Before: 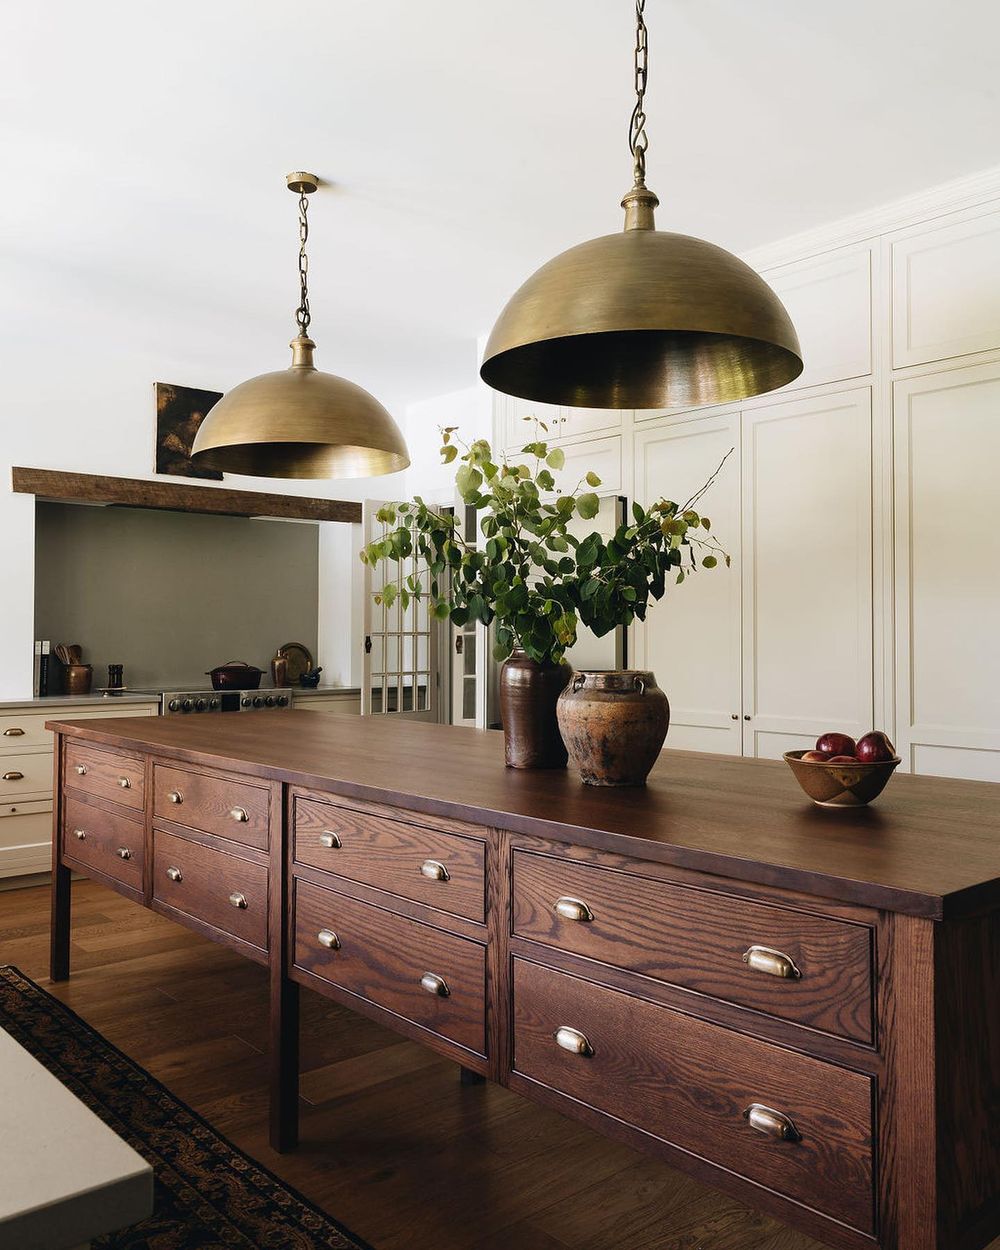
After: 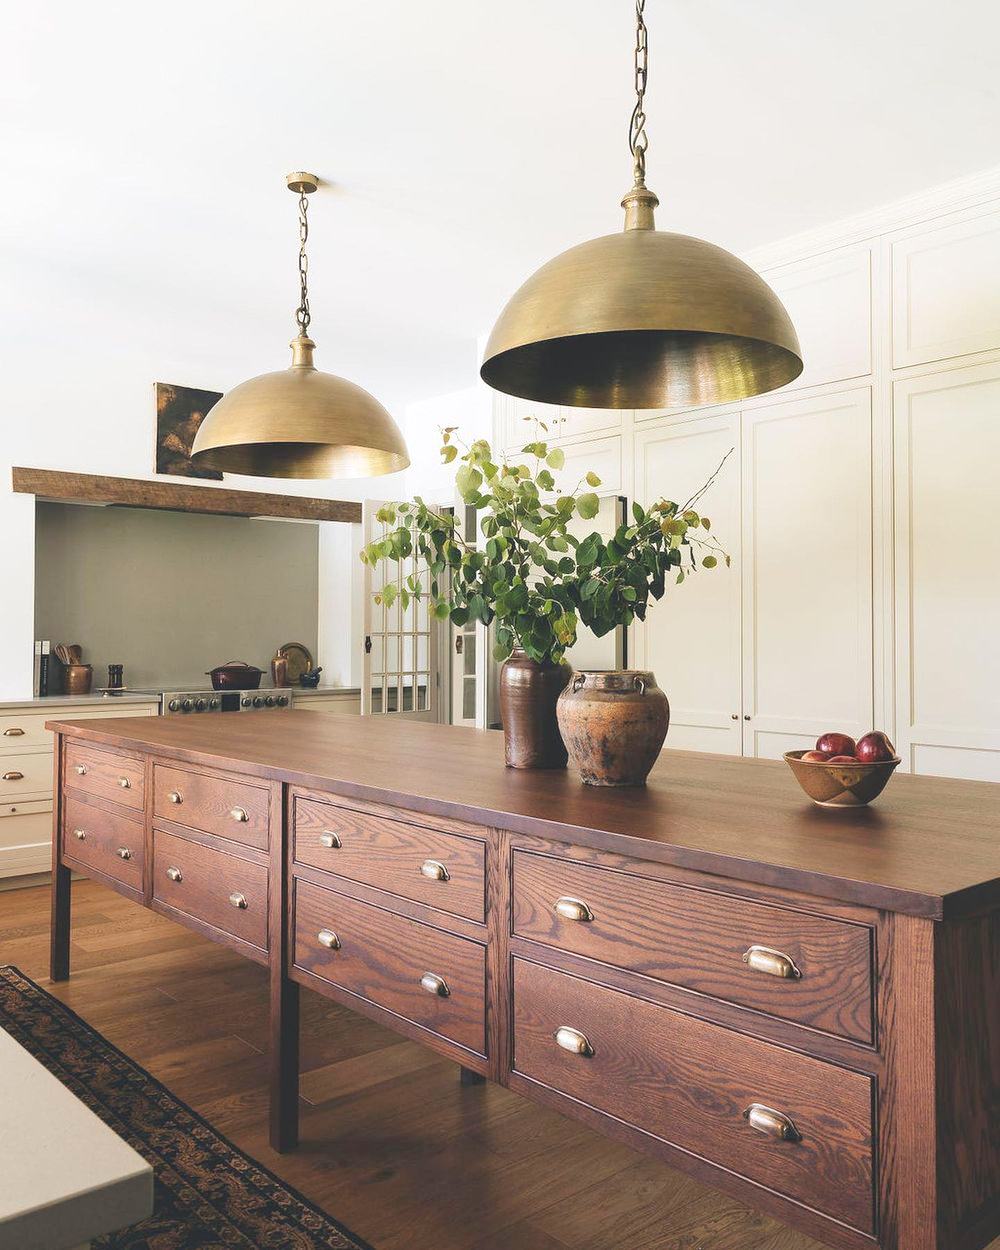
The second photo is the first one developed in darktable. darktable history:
contrast brightness saturation: contrast -0.156, brightness 0.051, saturation -0.136
levels: levels [0.044, 0.416, 0.908]
